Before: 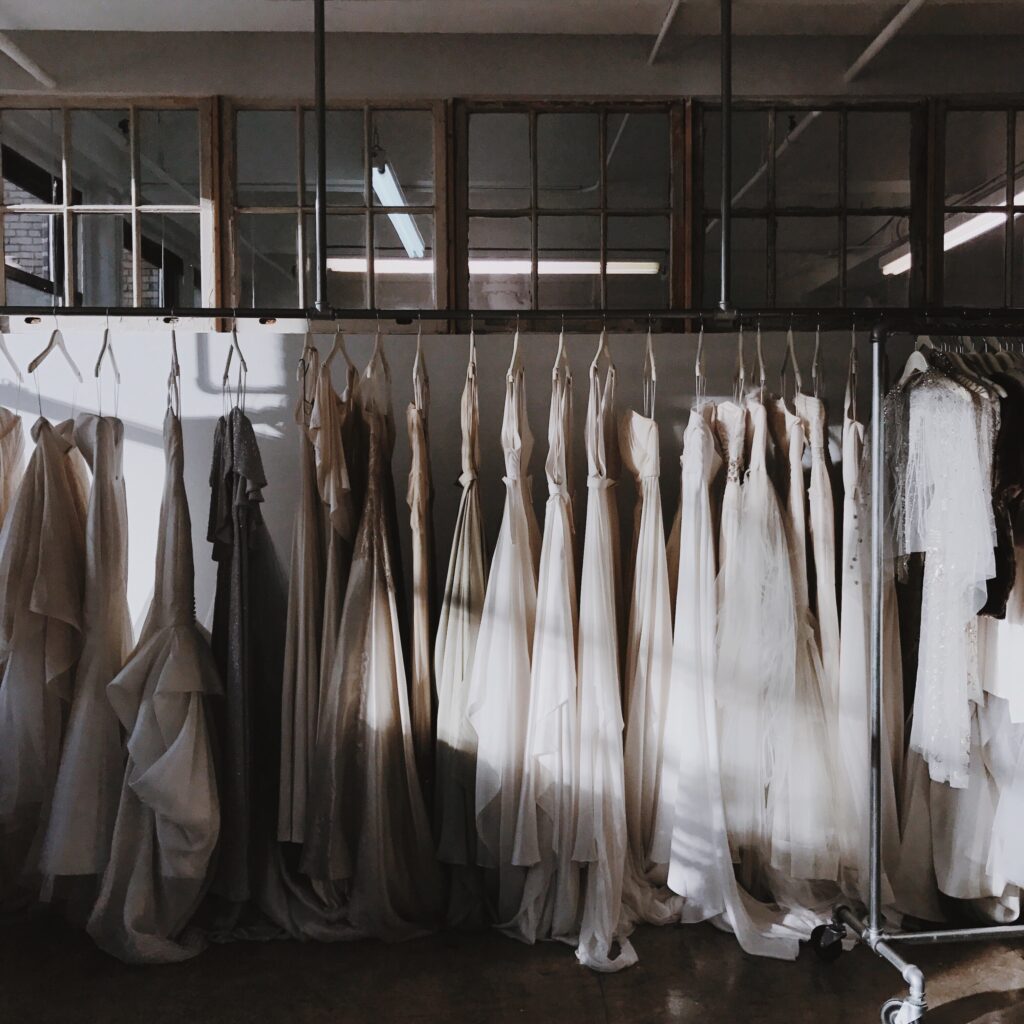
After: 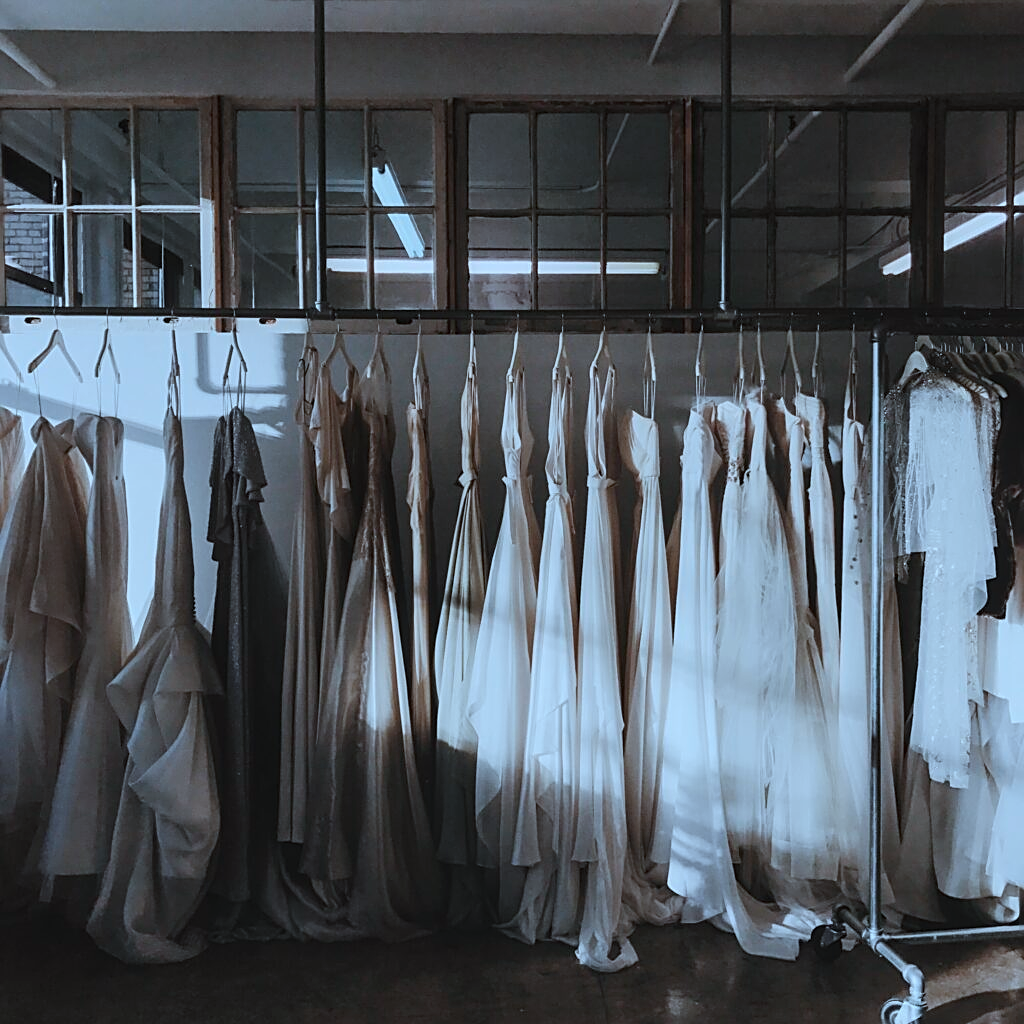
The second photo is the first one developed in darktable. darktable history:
color correction: highlights a* -9.88, highlights b* -21.35
sharpen: on, module defaults
local contrast: detail 110%
